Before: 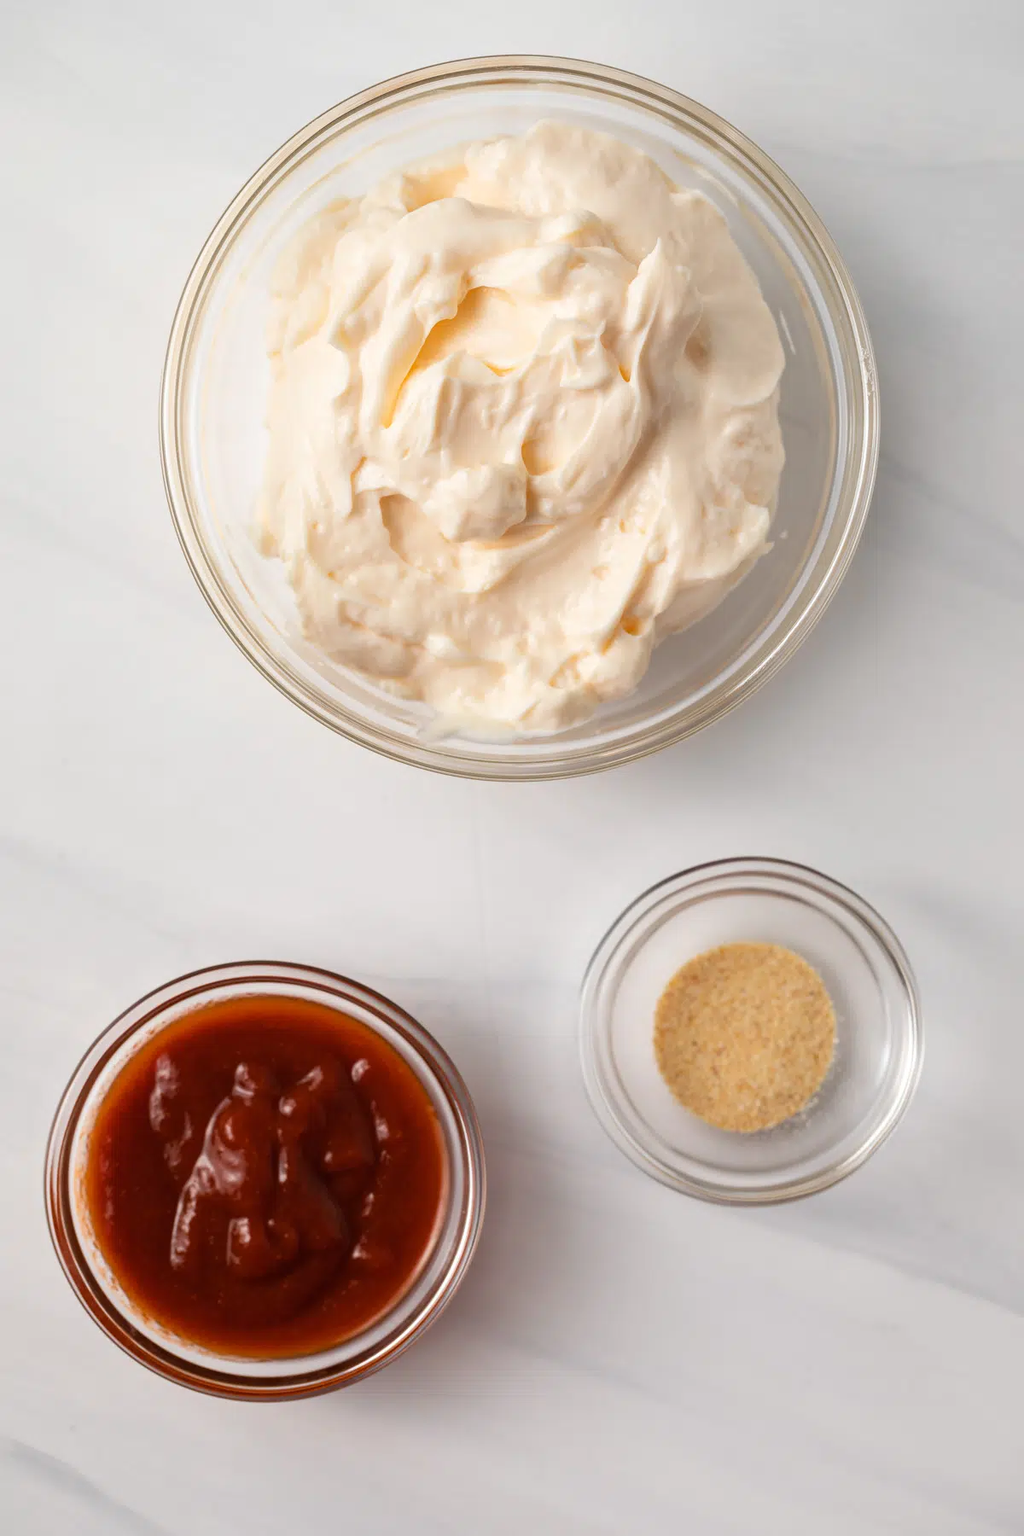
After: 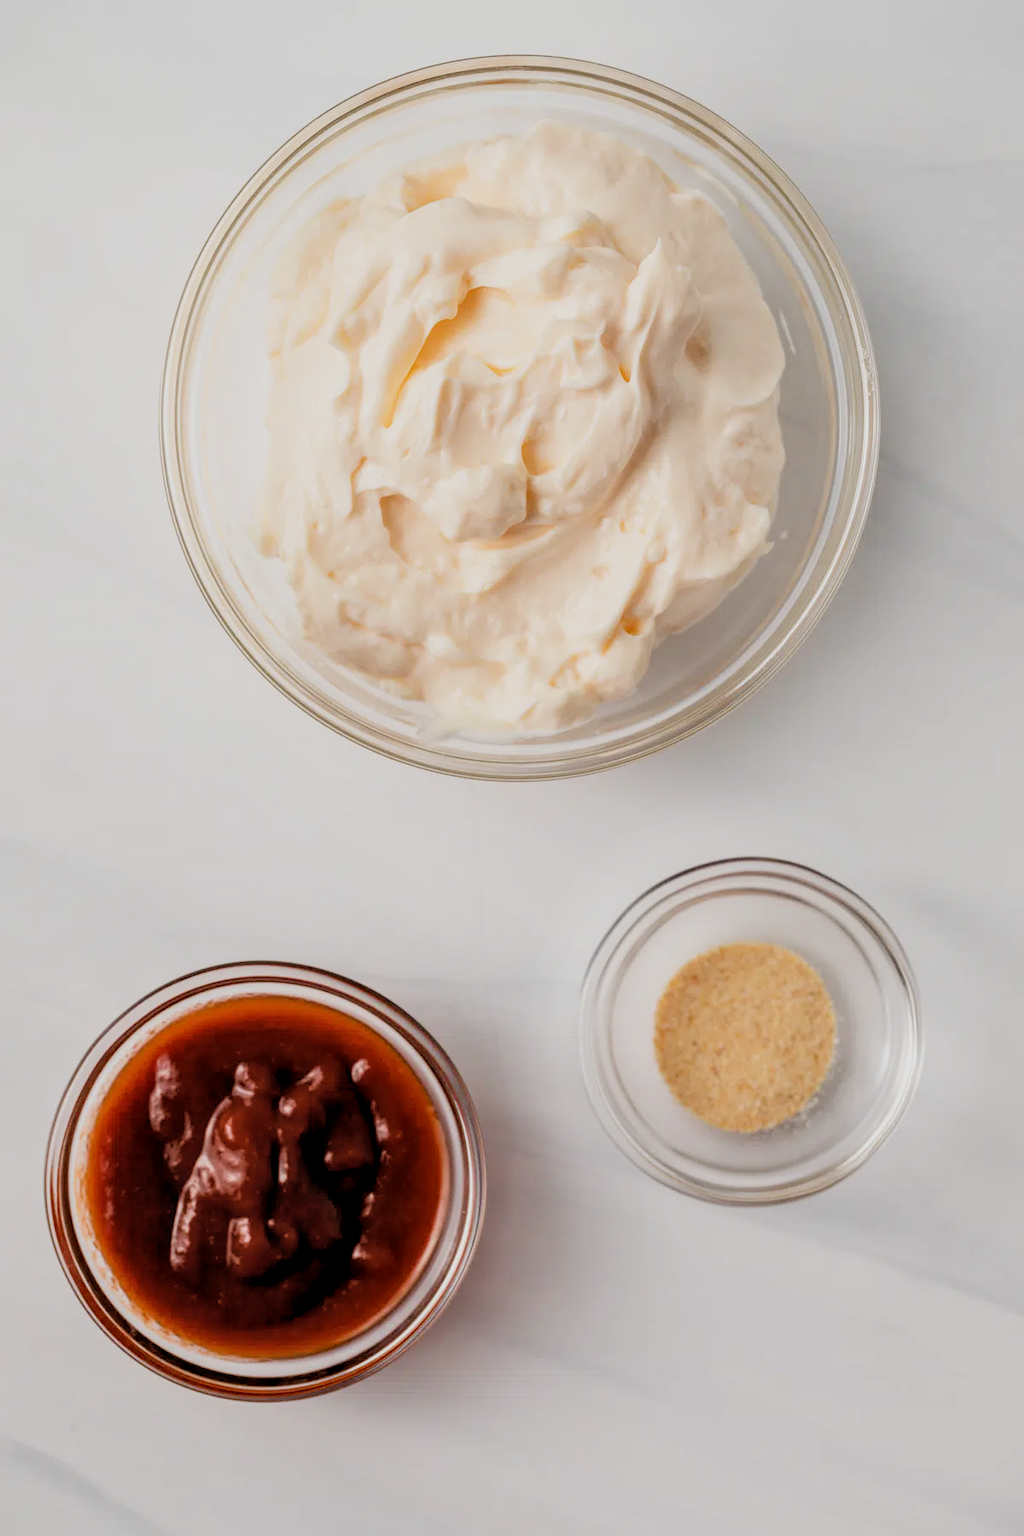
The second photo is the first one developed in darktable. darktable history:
rgb levels: levels [[0.013, 0.434, 0.89], [0, 0.5, 1], [0, 0.5, 1]]
local contrast: on, module defaults
filmic rgb: black relative exposure -7.65 EV, white relative exposure 4.56 EV, hardness 3.61, contrast 1.05
